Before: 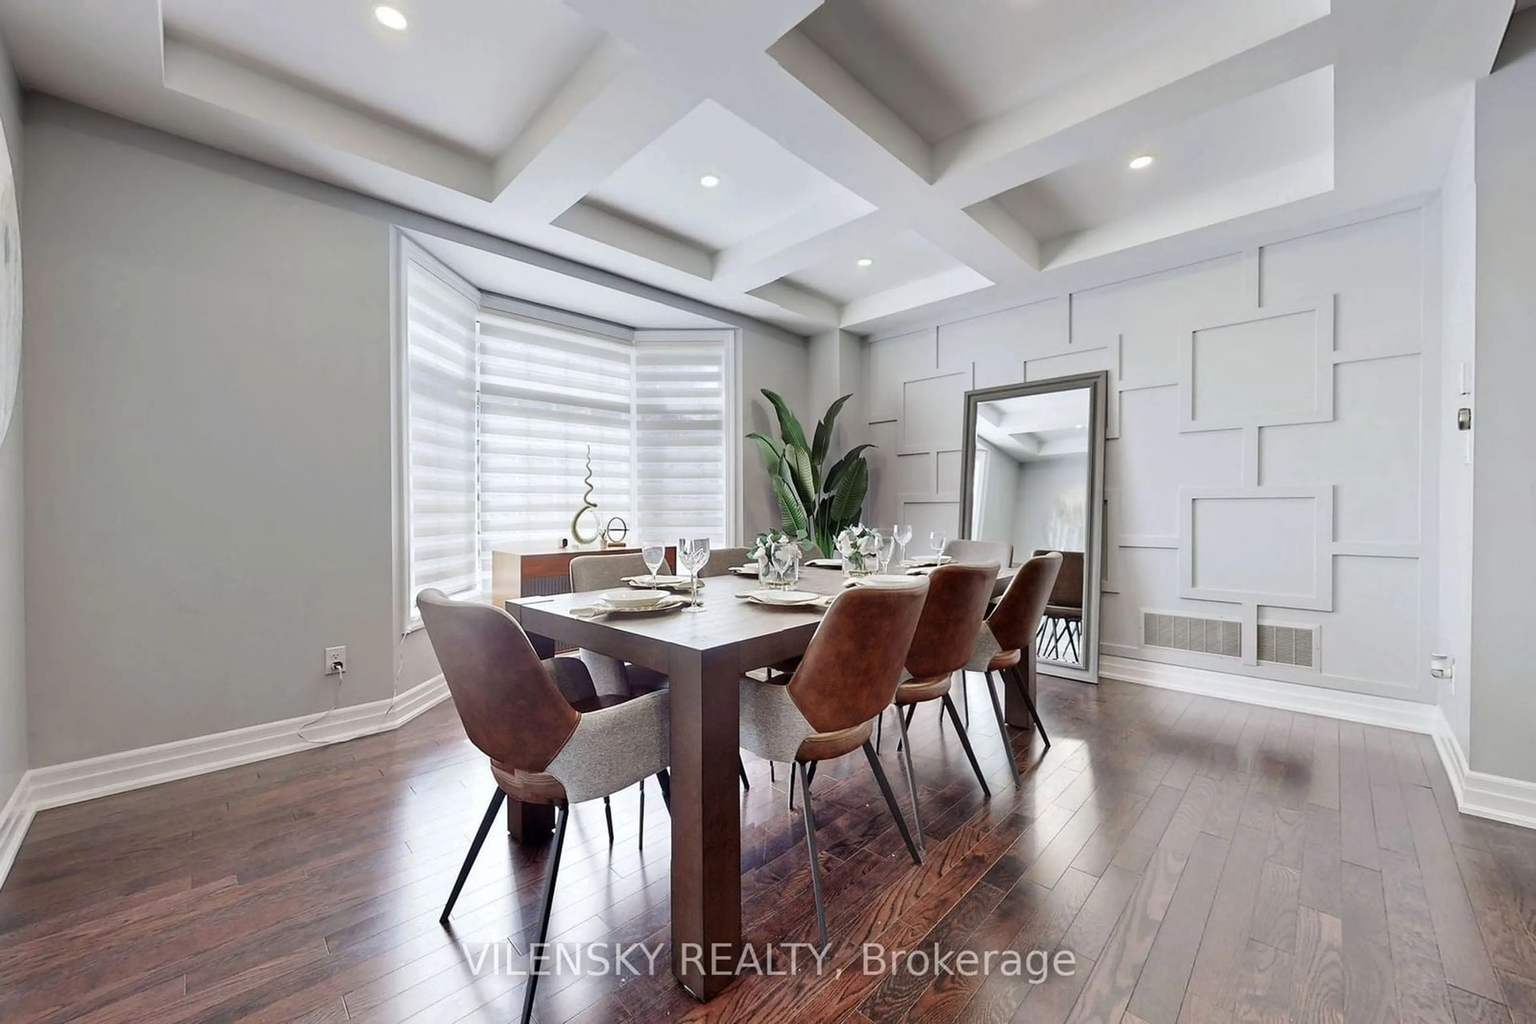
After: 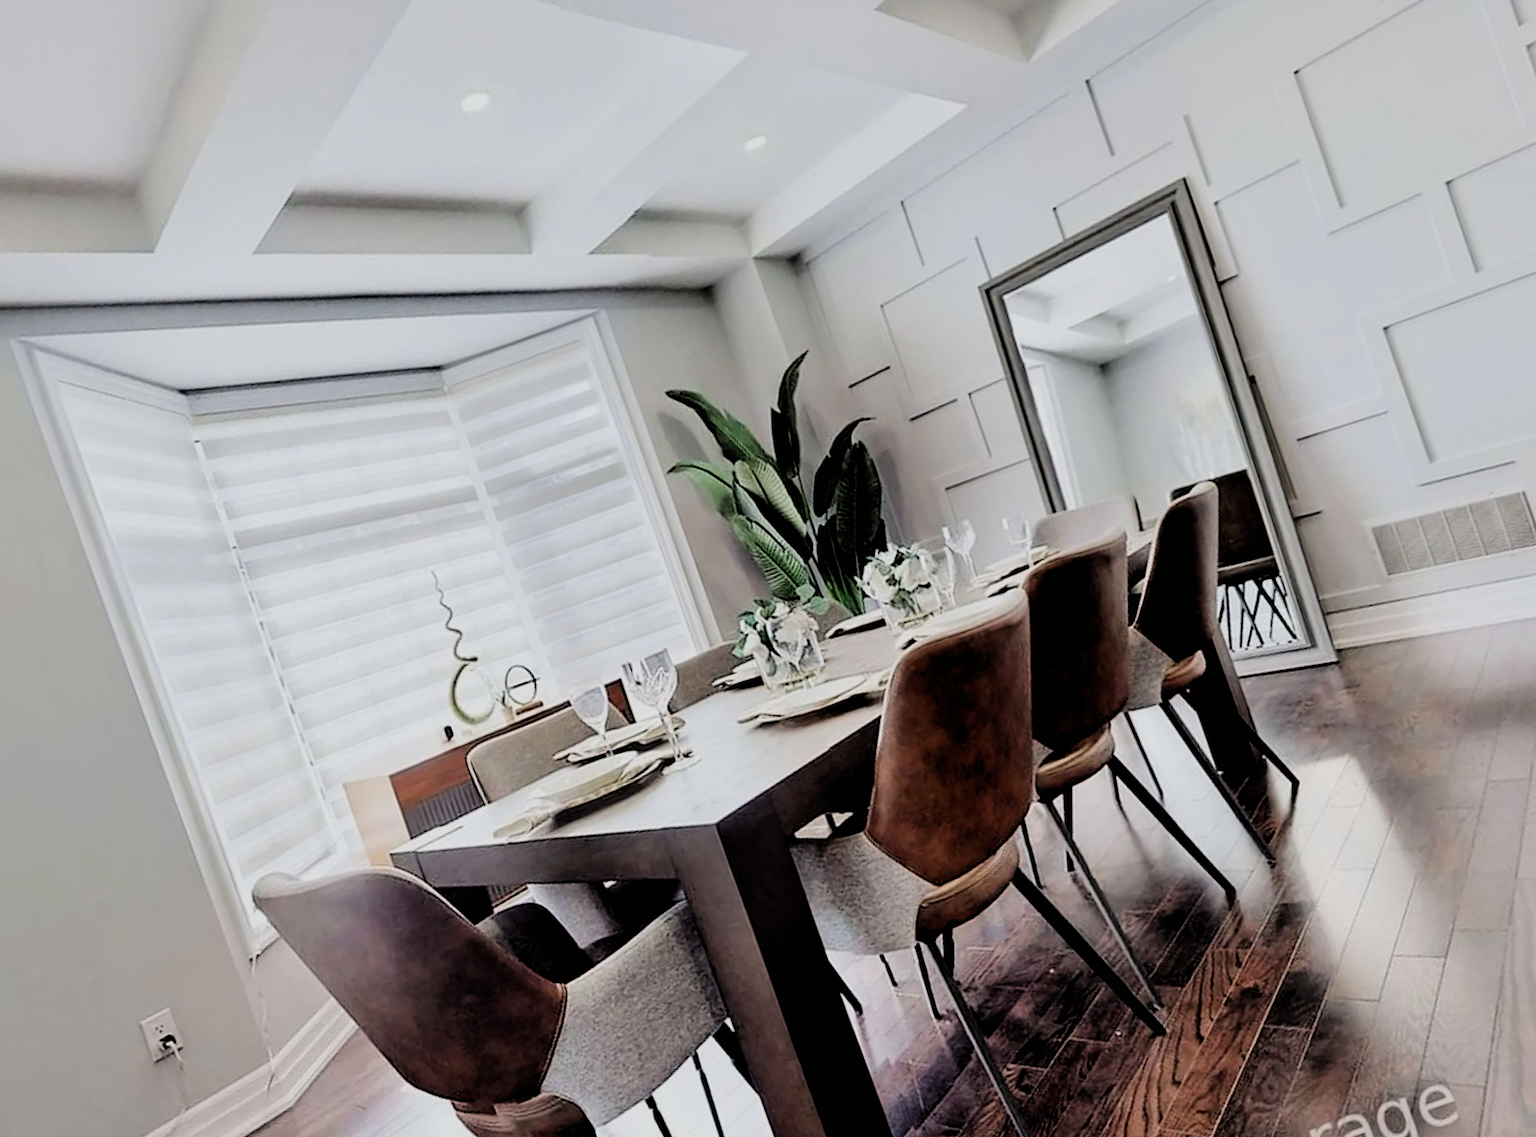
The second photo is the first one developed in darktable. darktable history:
contrast brightness saturation: contrast 0.096, brightness 0.026, saturation 0.095
crop and rotate: angle 19.39°, left 6.994%, right 3.957%, bottom 1.087%
filmic rgb: black relative exposure -2.79 EV, white relative exposure 4.56 EV, threshold 5.94 EV, hardness 1.77, contrast 1.264, enable highlight reconstruction true
